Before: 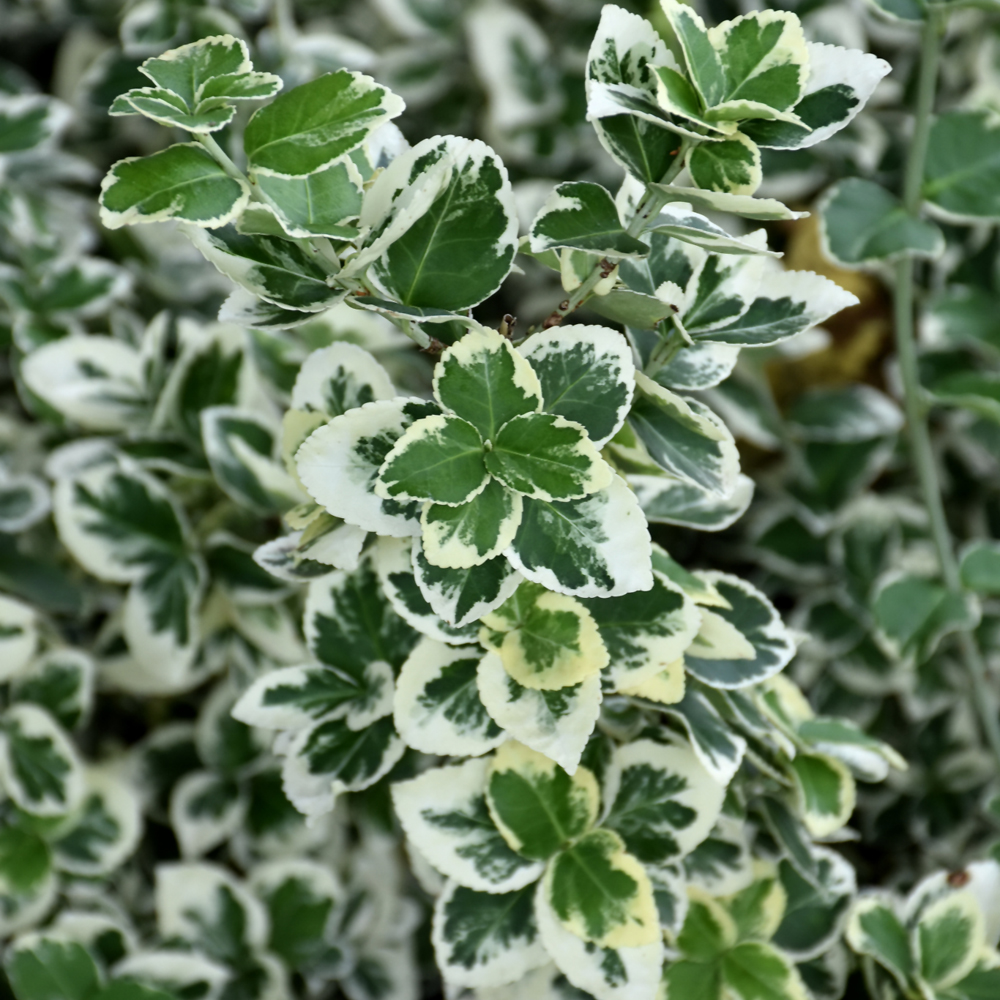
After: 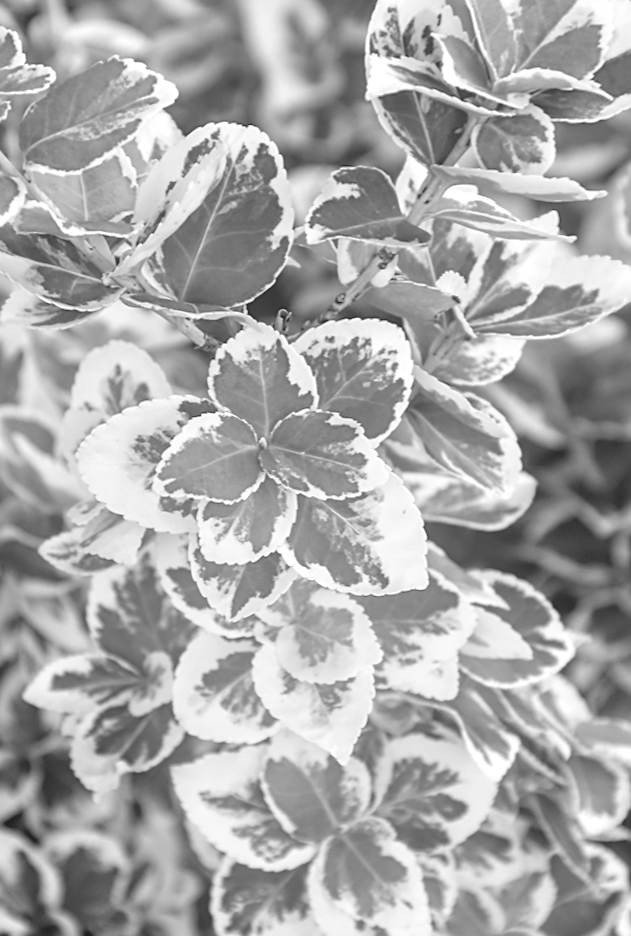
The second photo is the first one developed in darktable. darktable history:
monochrome: a 32, b 64, size 2.3
rotate and perspective: rotation 0.062°, lens shift (vertical) 0.115, lens shift (horizontal) -0.133, crop left 0.047, crop right 0.94, crop top 0.061, crop bottom 0.94
crop and rotate: left 17.732%, right 15.423%
bloom: on, module defaults
local contrast: on, module defaults
exposure: black level correction 0.005, exposure 0.286 EV, compensate highlight preservation false
sharpen: on, module defaults
